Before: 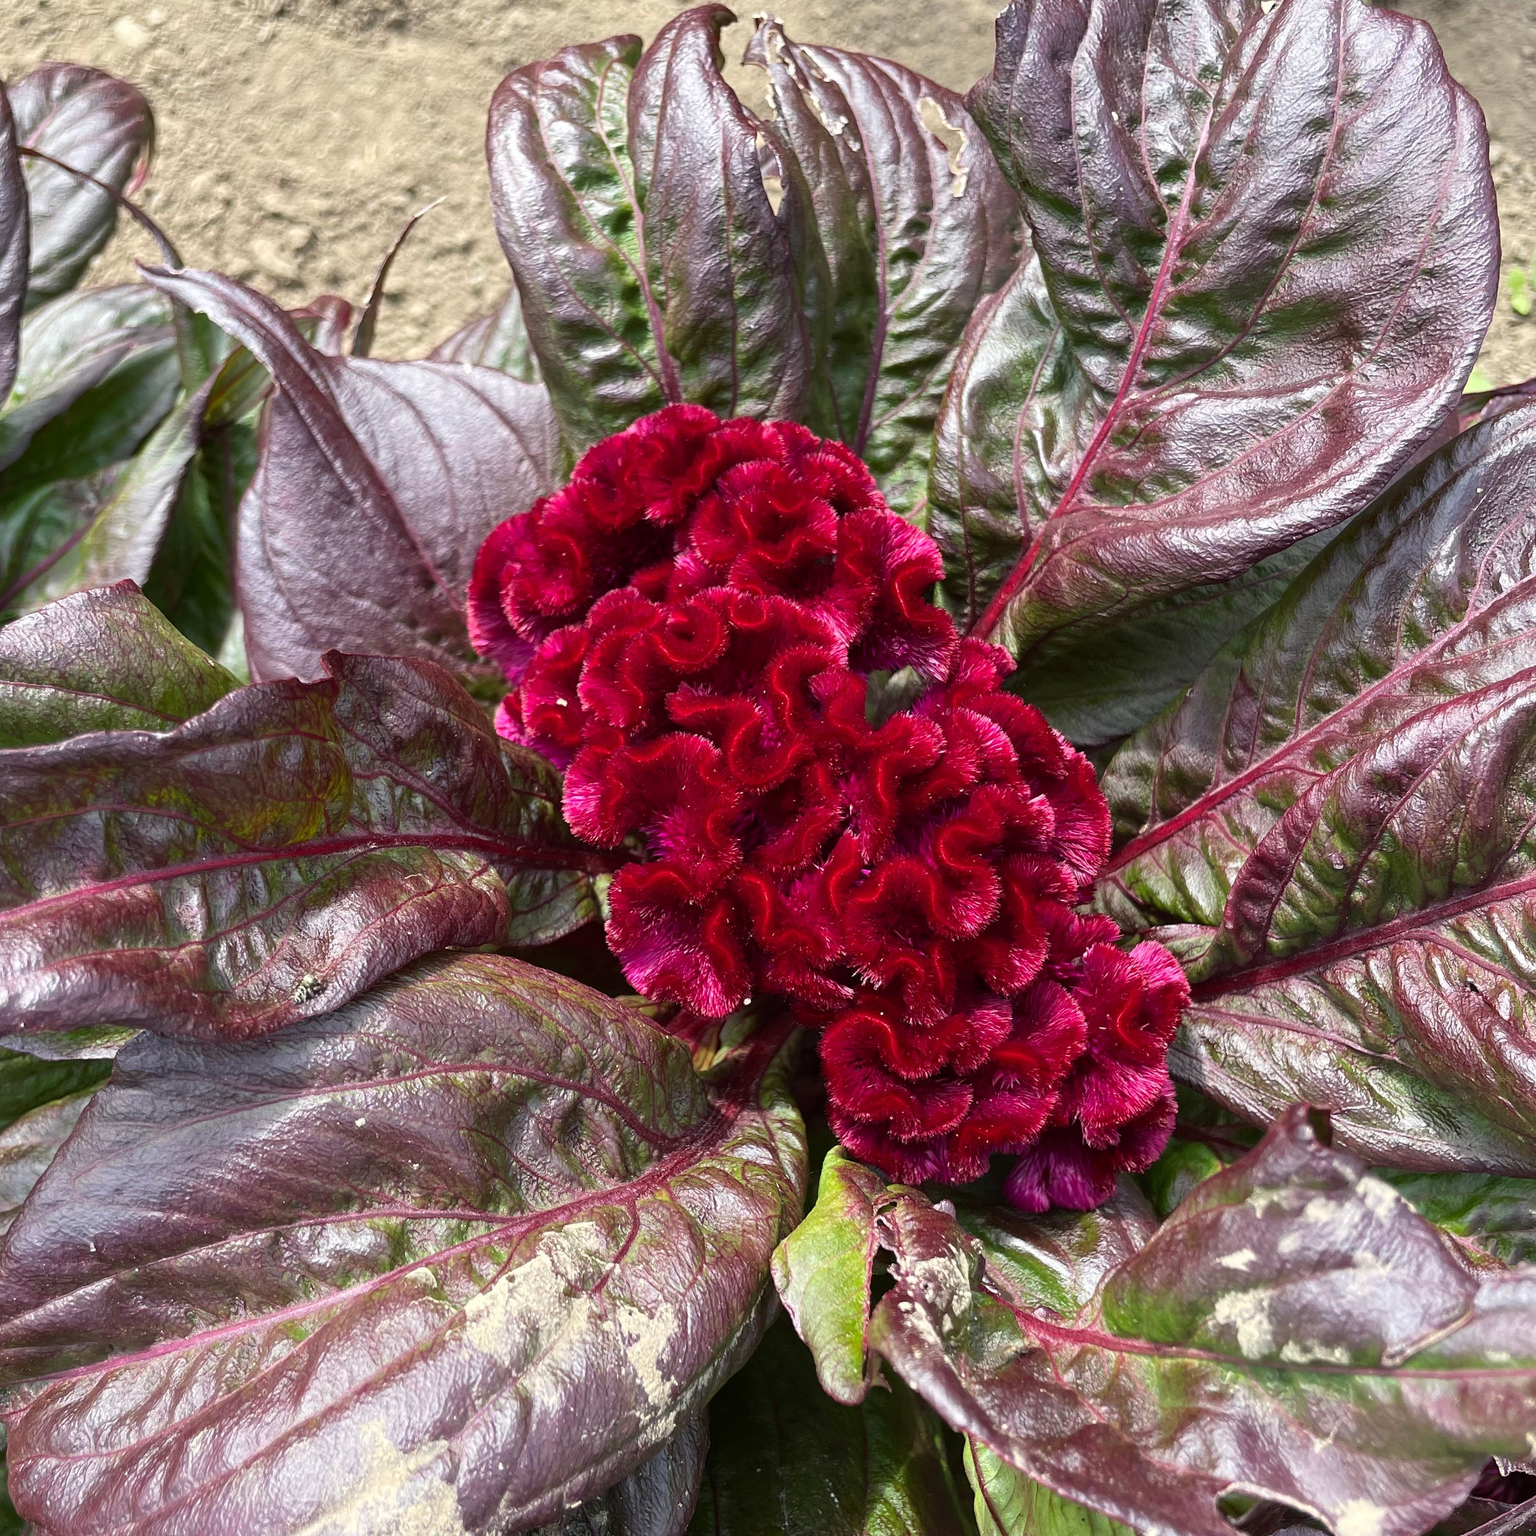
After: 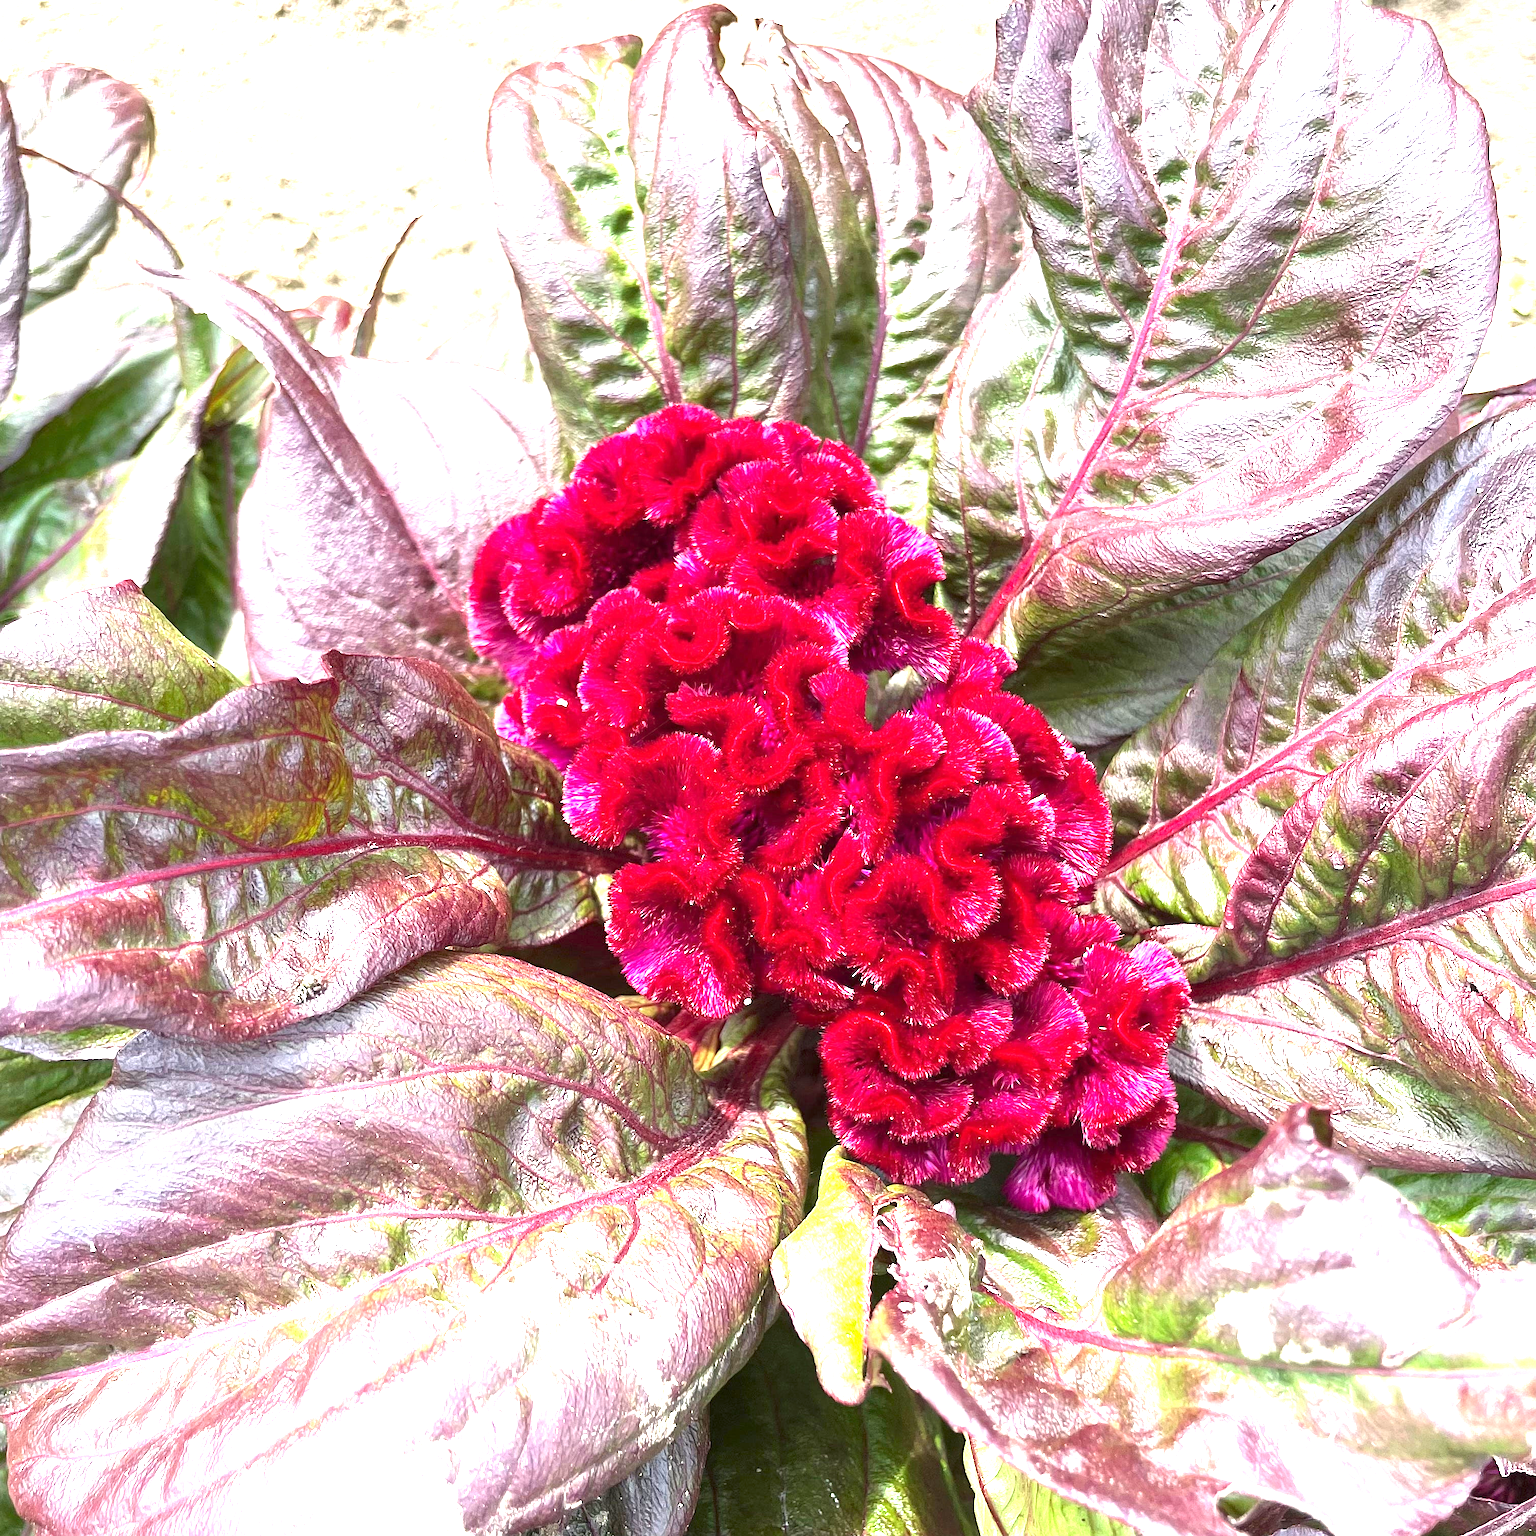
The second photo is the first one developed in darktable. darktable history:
exposure: exposure 2.016 EV, compensate exposure bias true, compensate highlight preservation false
sharpen: amount 0.204
